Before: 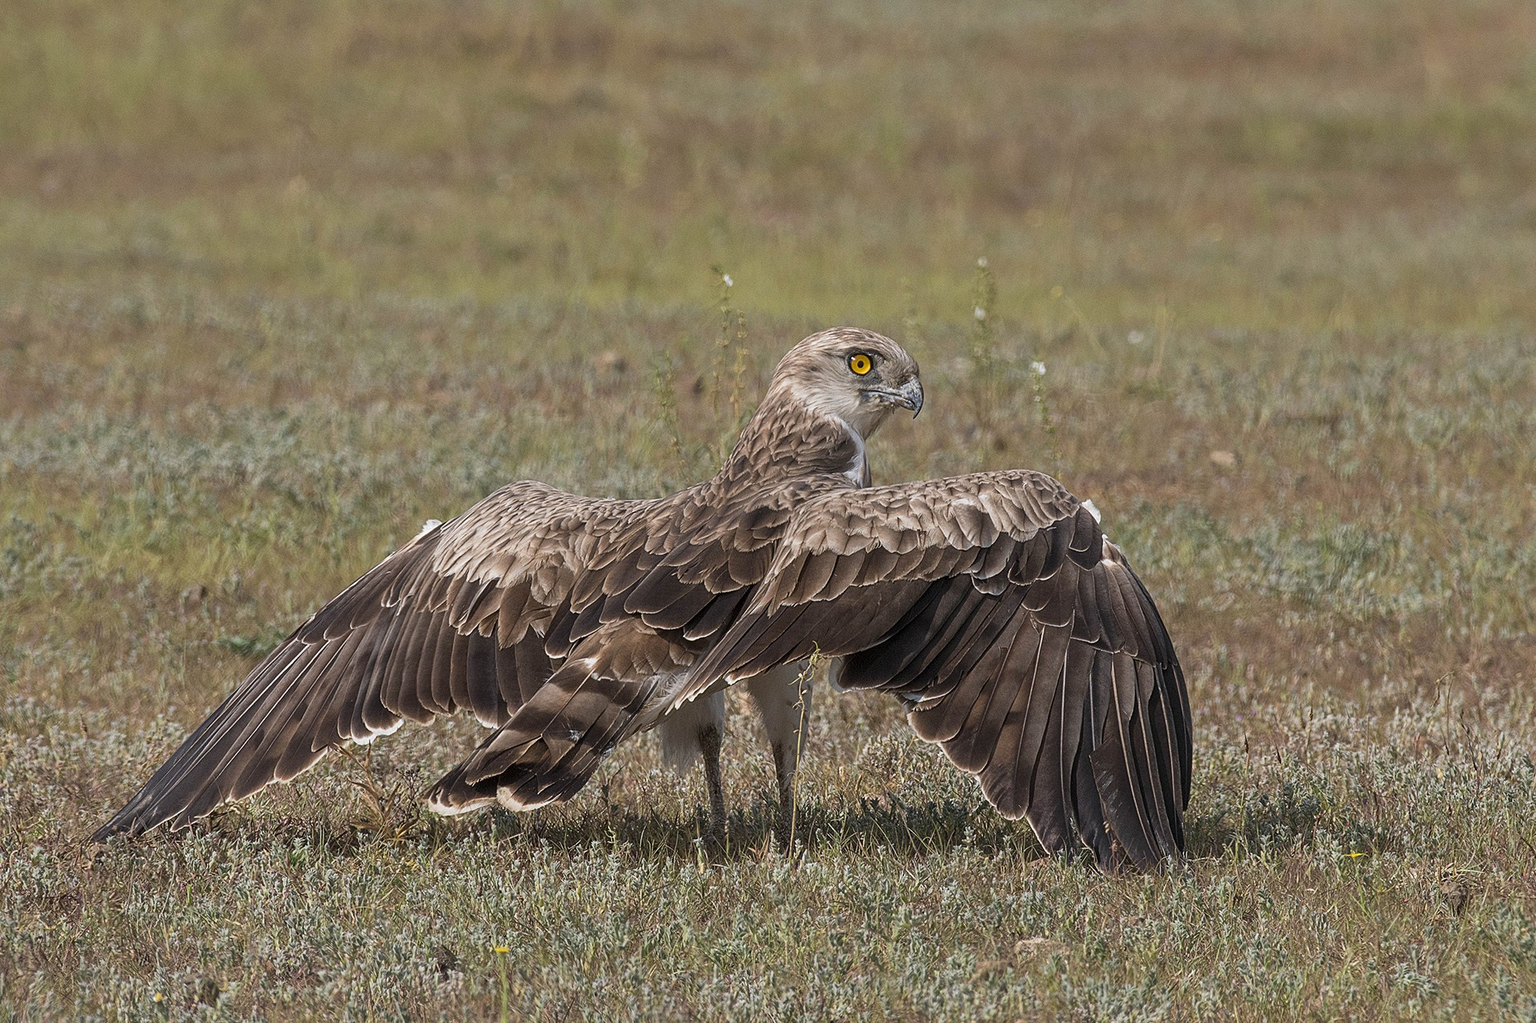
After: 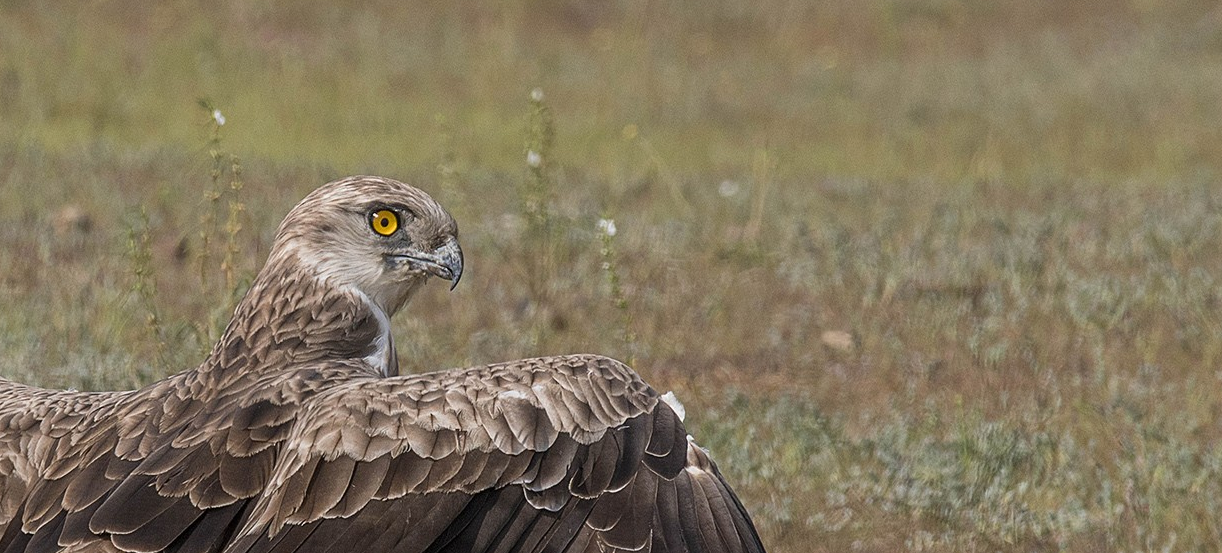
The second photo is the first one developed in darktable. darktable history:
crop: left 36.005%, top 18.293%, right 0.31%, bottom 38.444%
